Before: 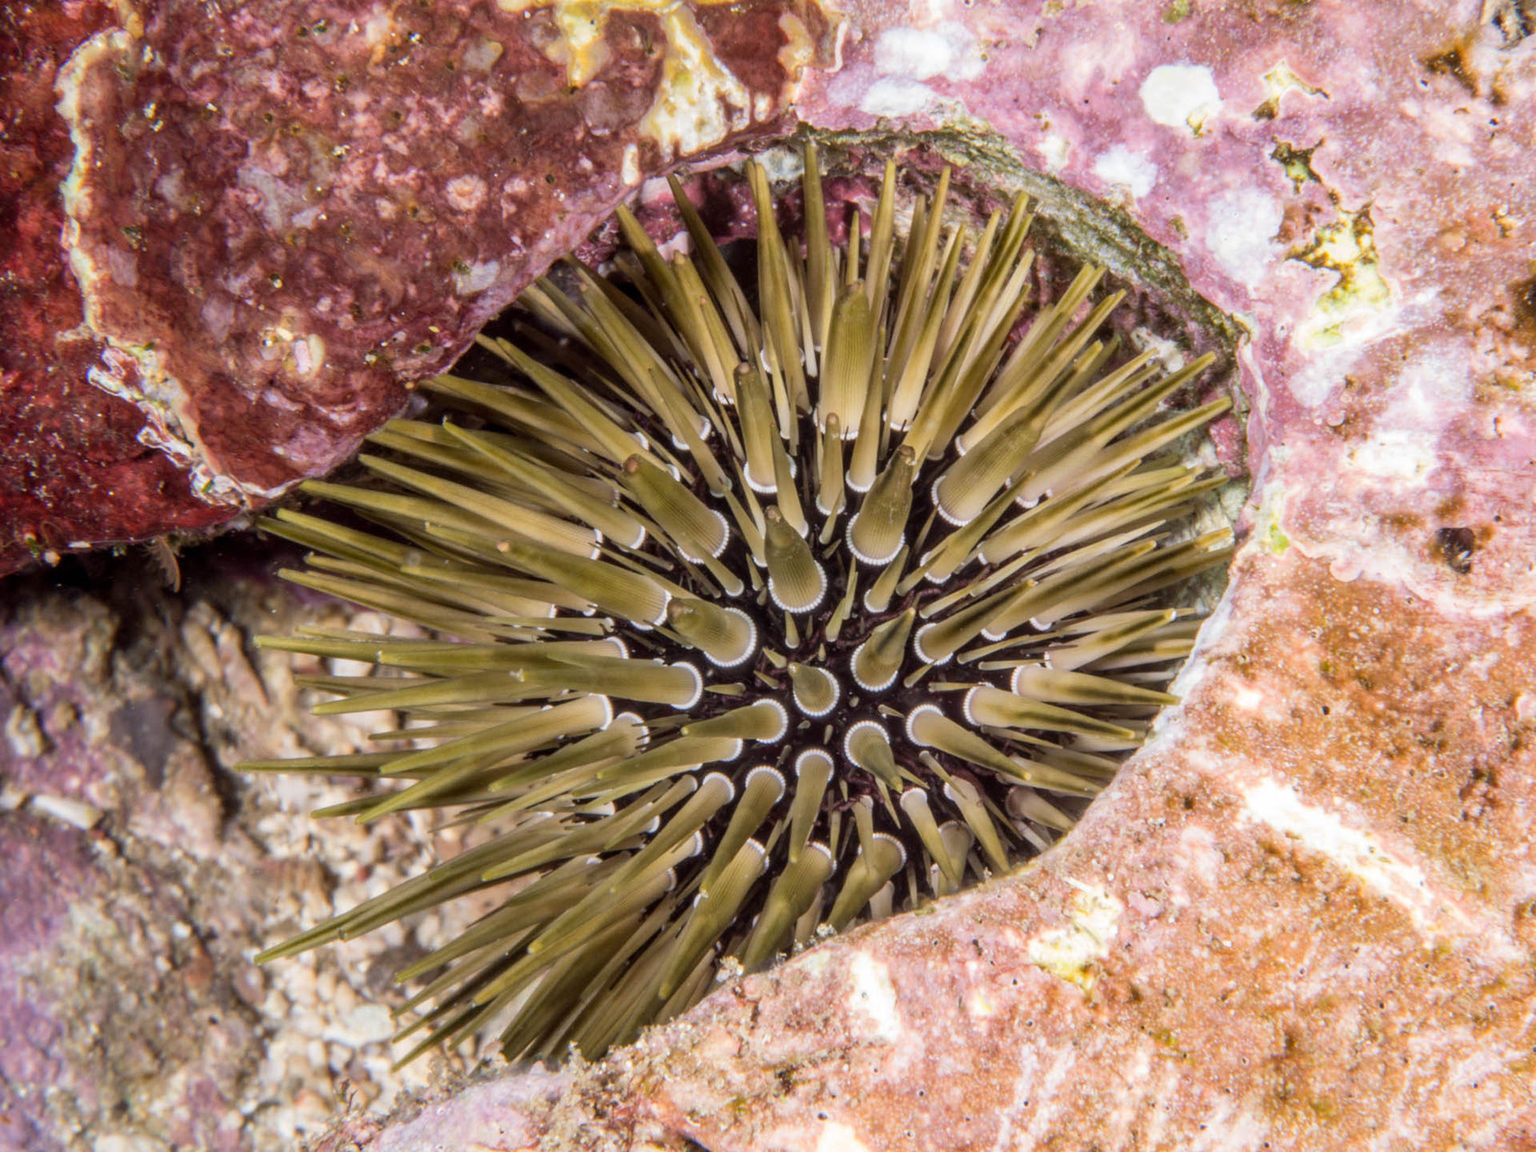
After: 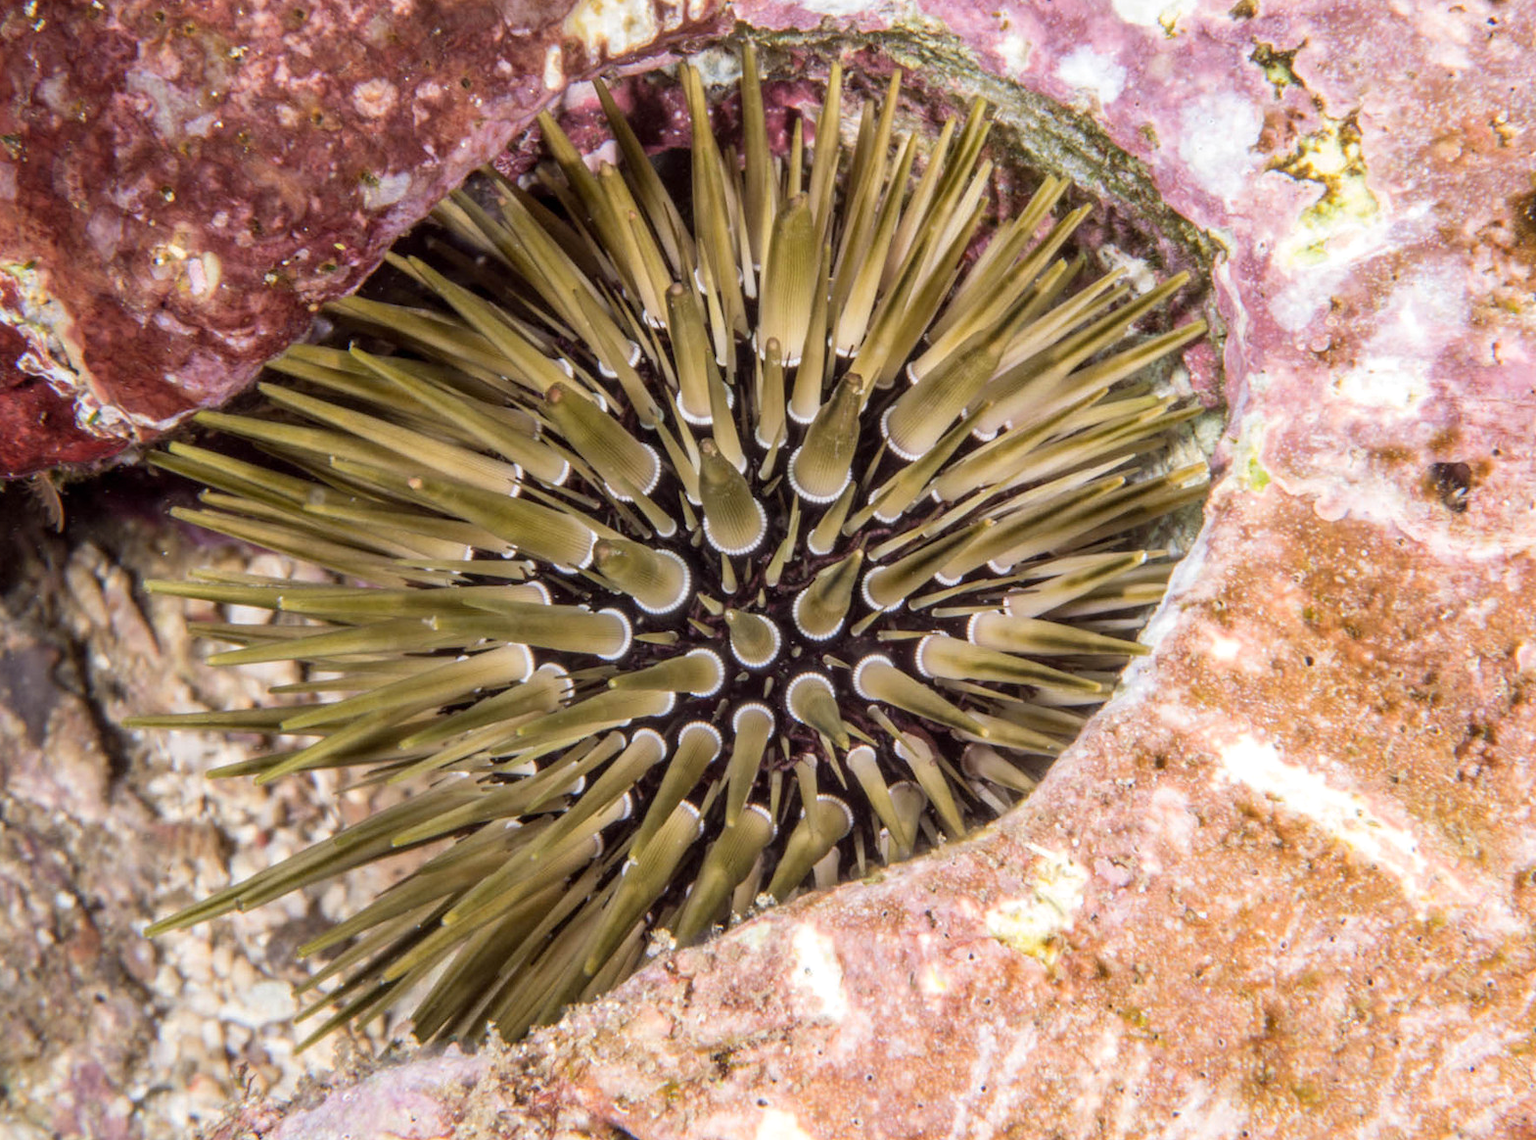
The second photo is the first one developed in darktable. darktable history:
crop and rotate: left 8.023%, top 8.912%
exposure: exposure 0.082 EV, compensate exposure bias true, compensate highlight preservation false
color calibration: illuminant same as pipeline (D50), adaptation XYZ, x 0.345, y 0.359, temperature 5010.76 K, gamut compression 1.66
